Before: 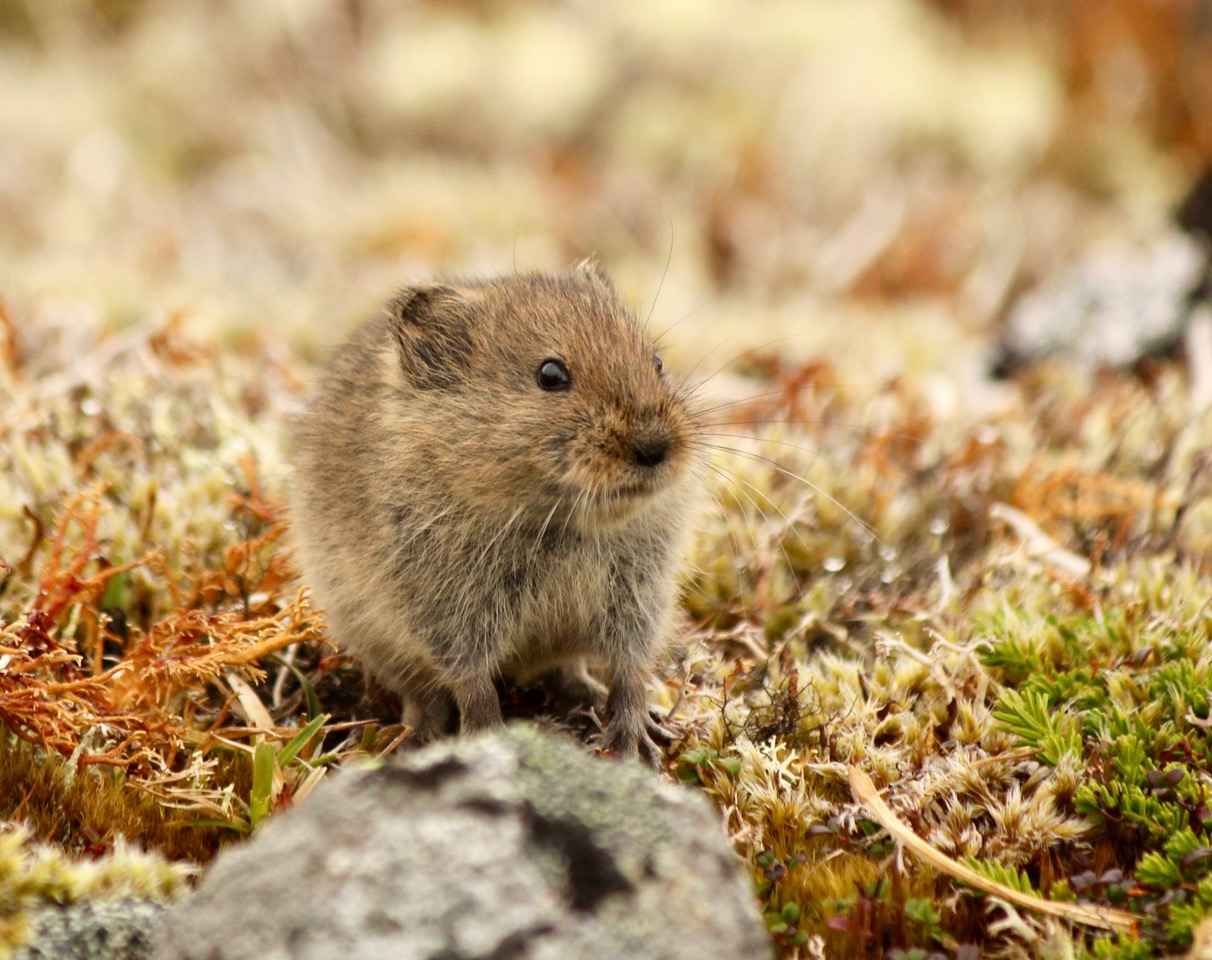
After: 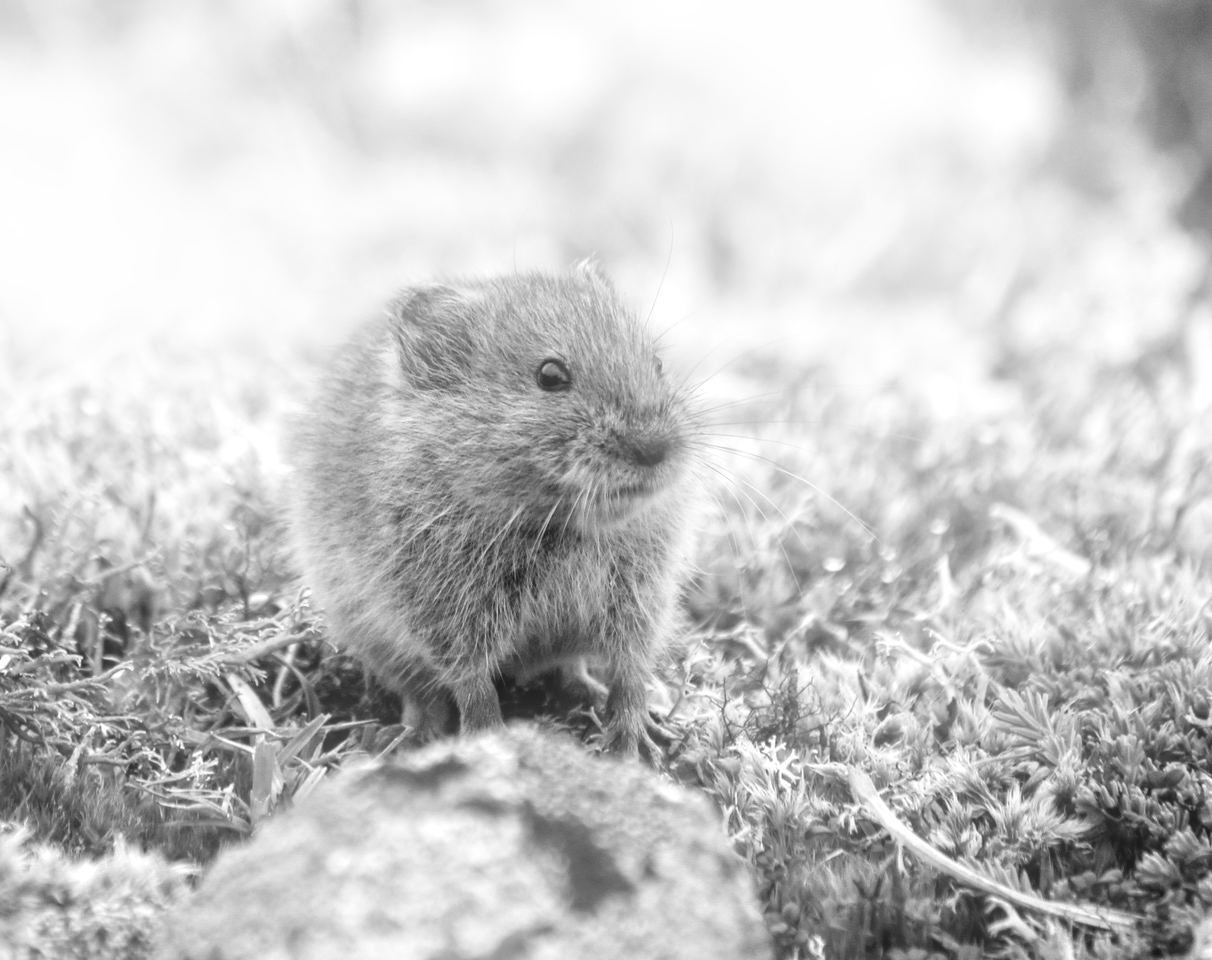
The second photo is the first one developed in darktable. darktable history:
local contrast: on, module defaults
monochrome: on, module defaults
bloom: on, module defaults
exposure: exposure 0.258 EV, compensate highlight preservation false
